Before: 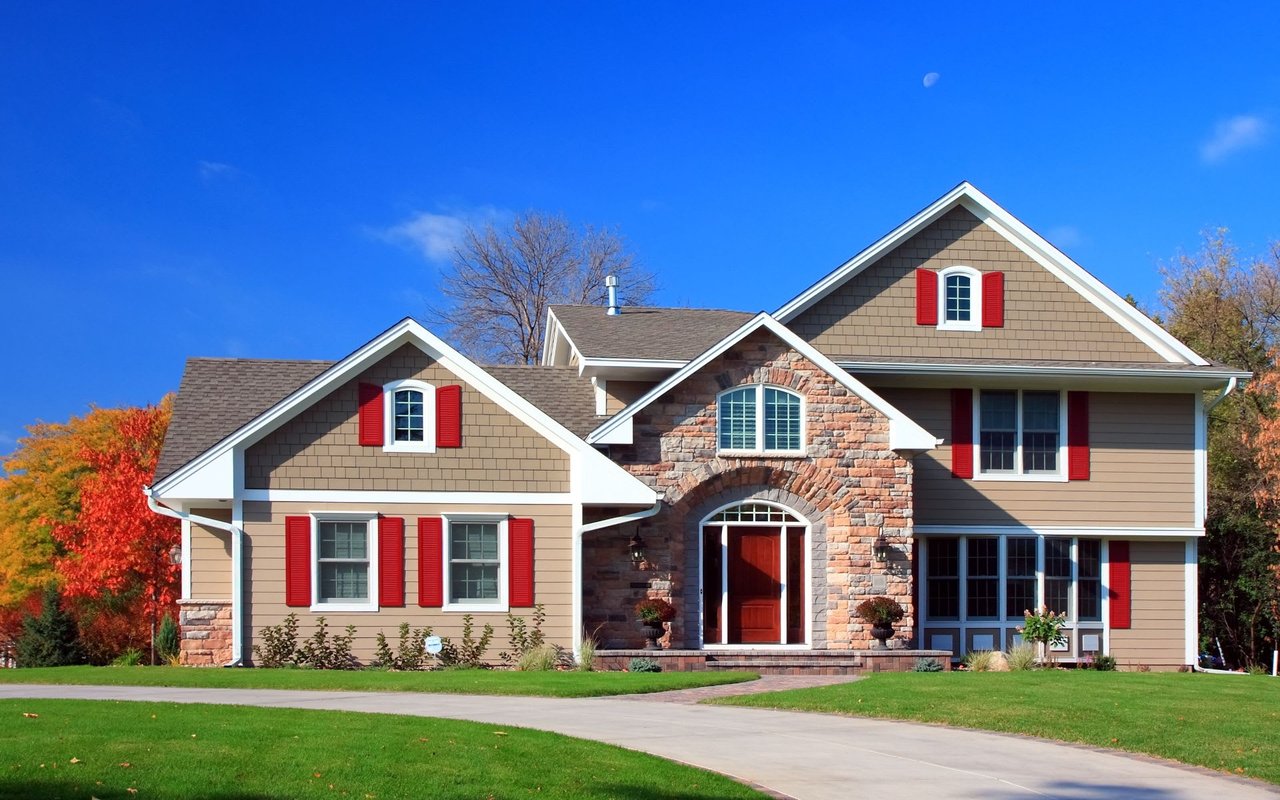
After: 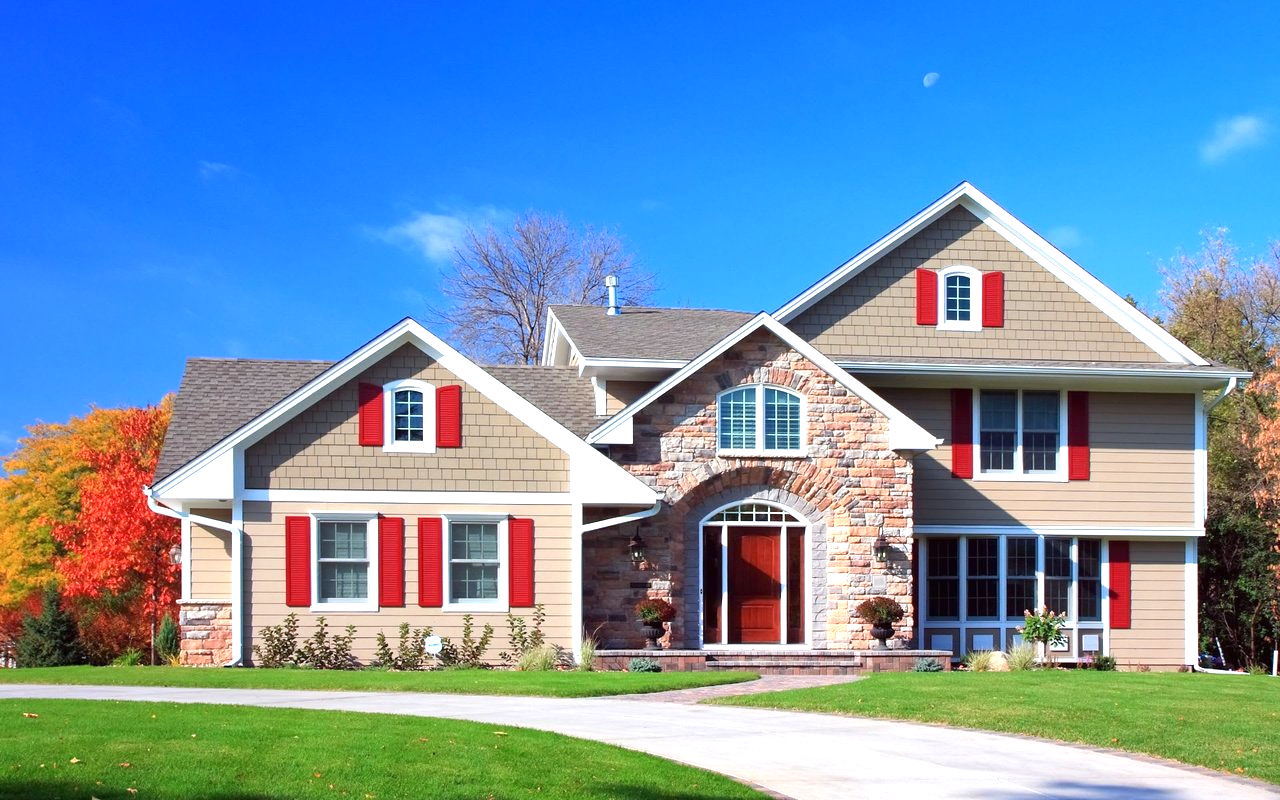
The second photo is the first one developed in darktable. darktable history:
white balance: red 0.967, blue 1.049
exposure: black level correction 0, exposure 0.7 EV, compensate exposure bias true, compensate highlight preservation false
